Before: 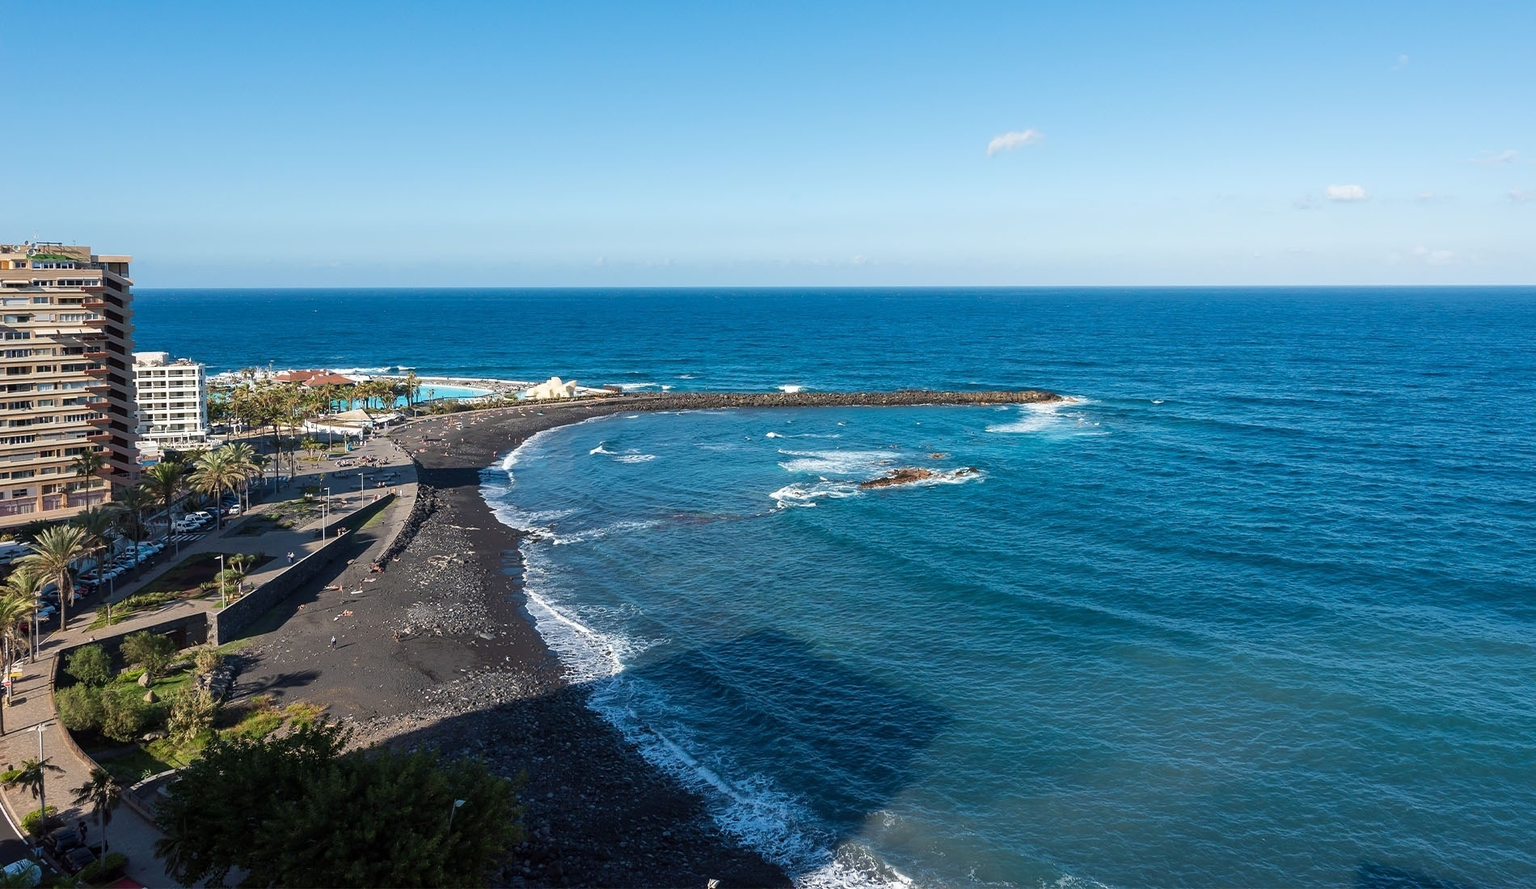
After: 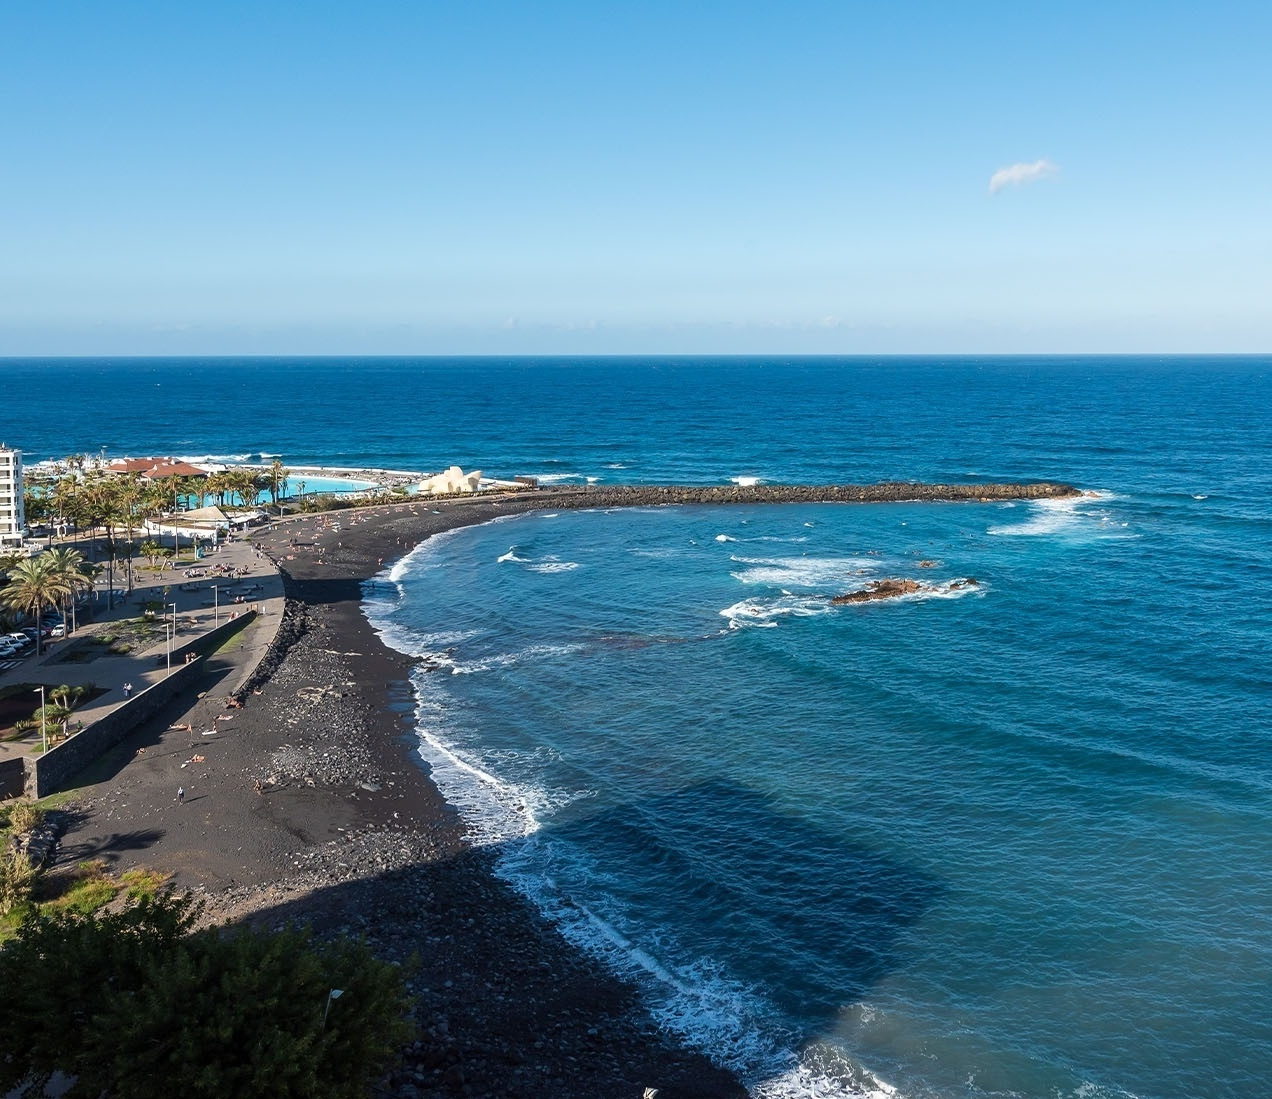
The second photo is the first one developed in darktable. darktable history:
crop and rotate: left 12.288%, right 20.729%
